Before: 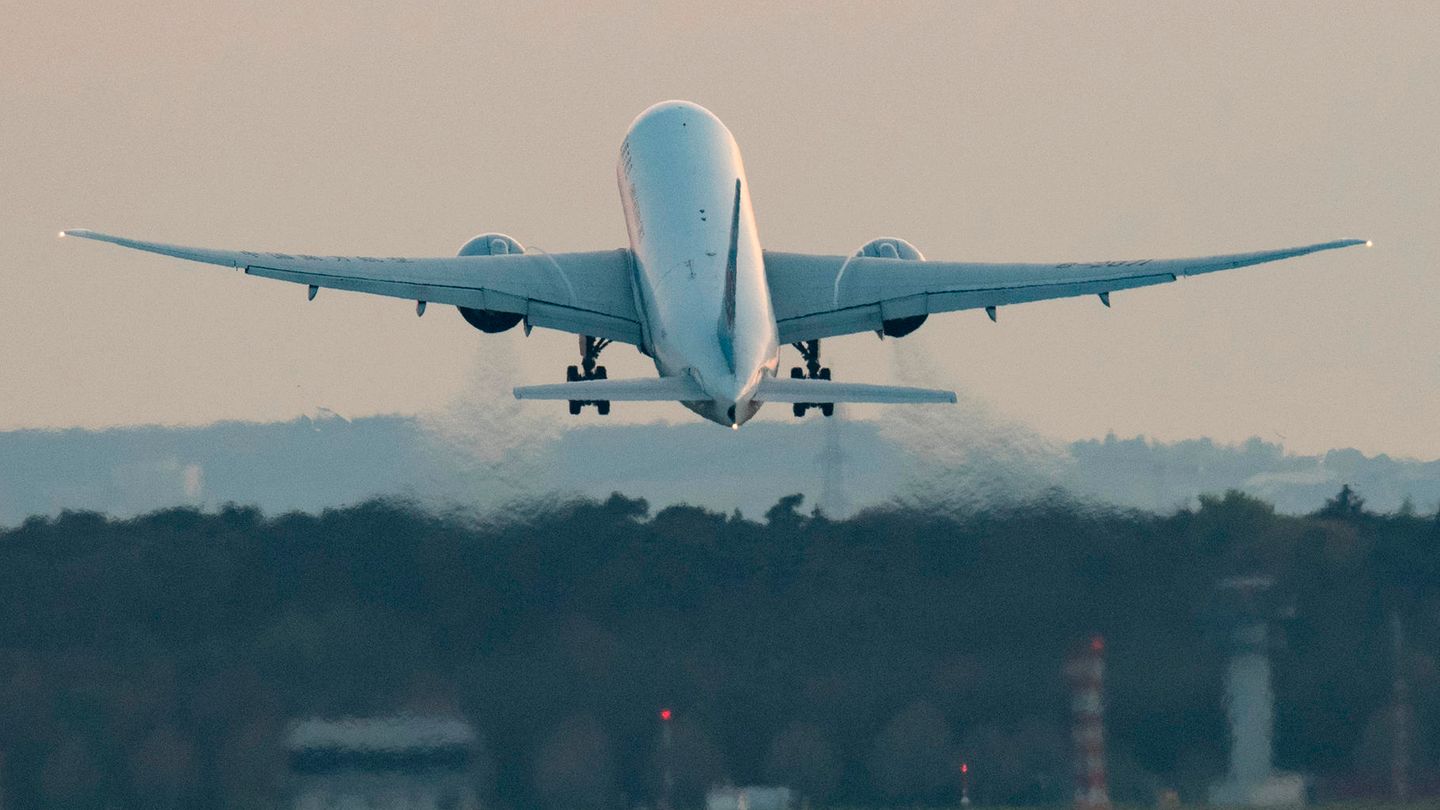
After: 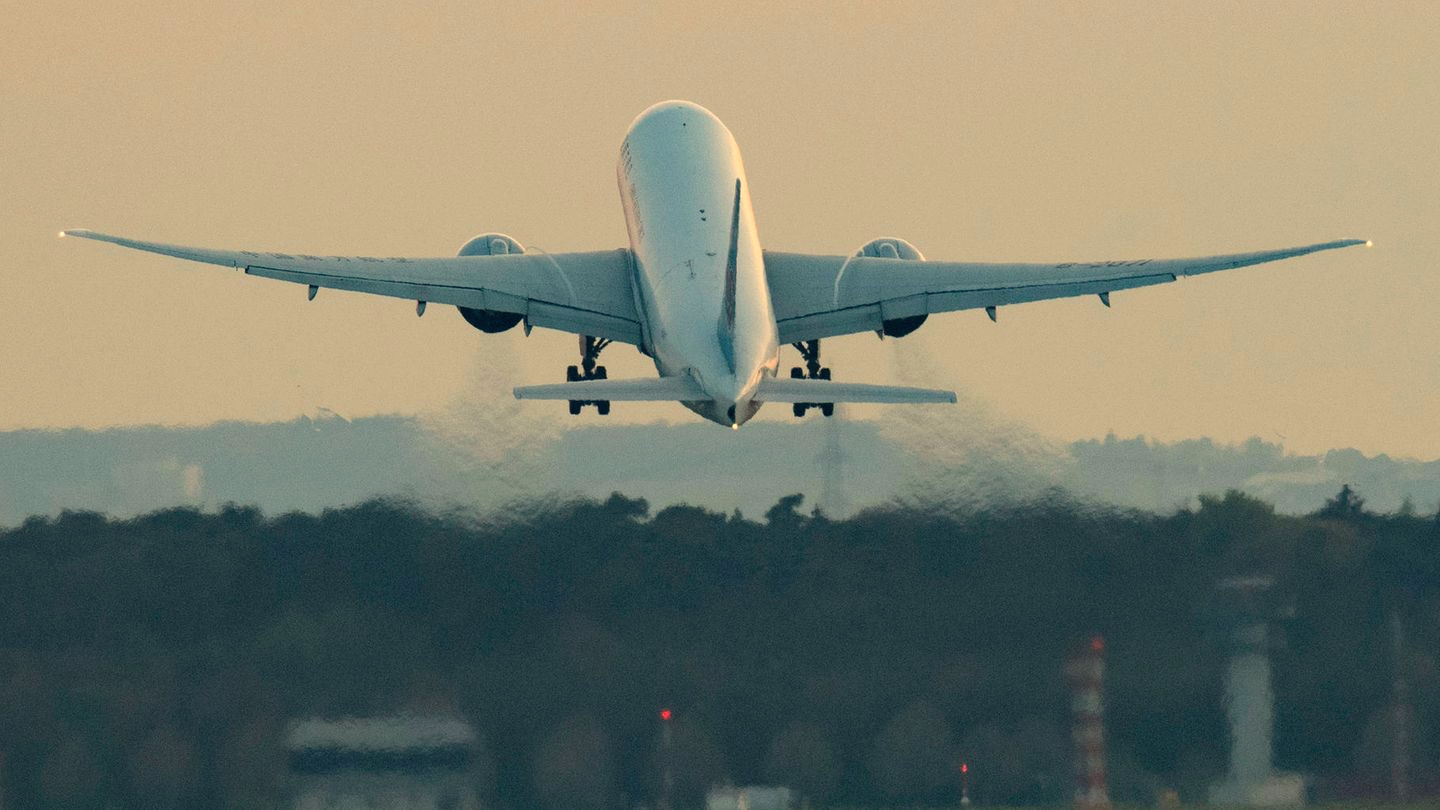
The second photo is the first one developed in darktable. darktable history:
color correction: highlights a* 1.33, highlights b* 18.31
